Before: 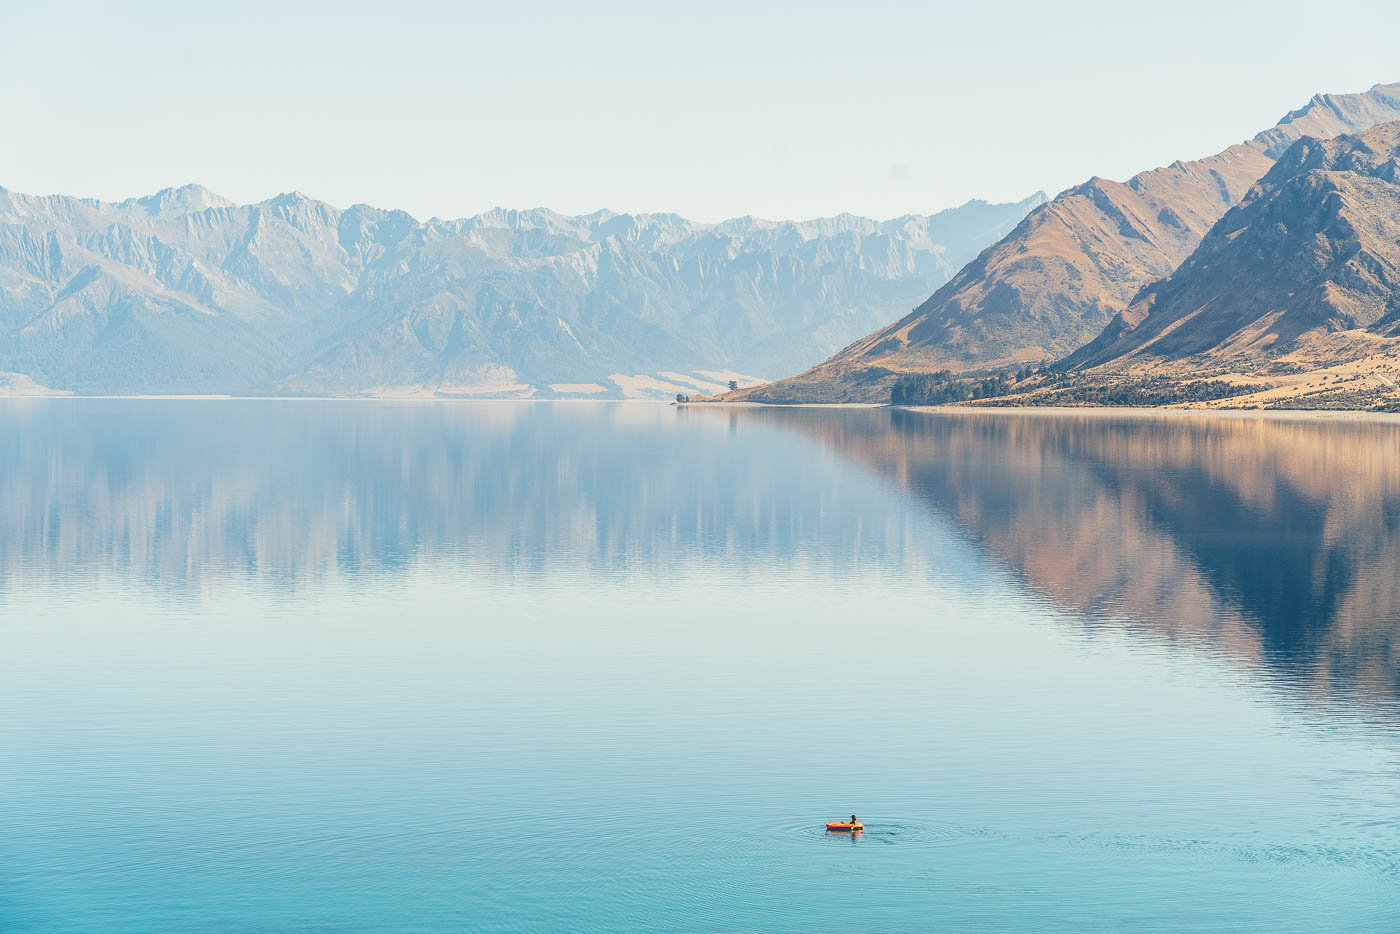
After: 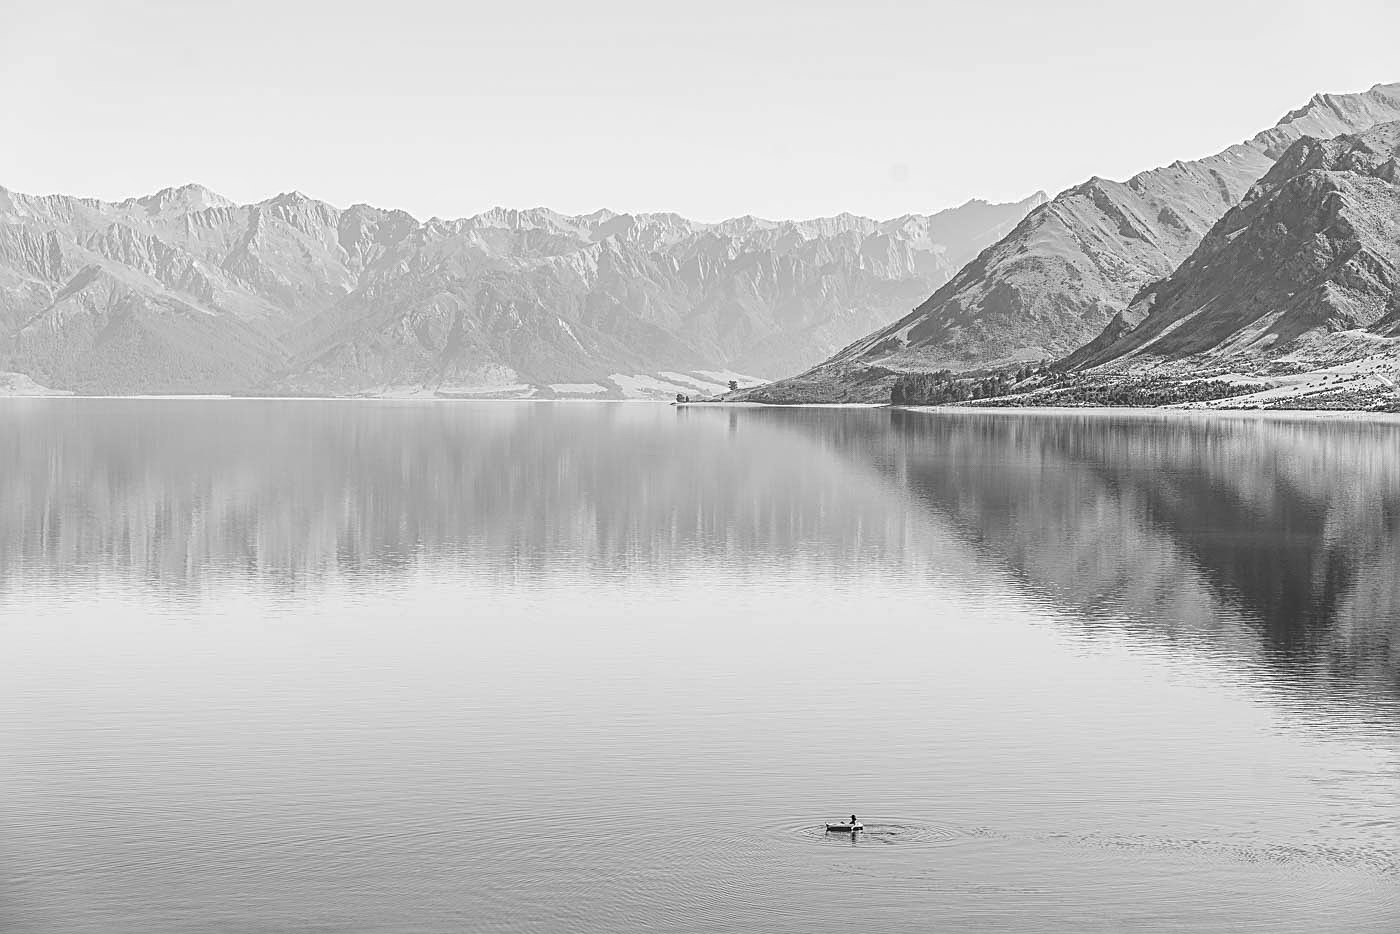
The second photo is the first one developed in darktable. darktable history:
white balance: red 0.982, blue 1.018
local contrast: on, module defaults
monochrome: size 1
sharpen: radius 2.676, amount 0.669
